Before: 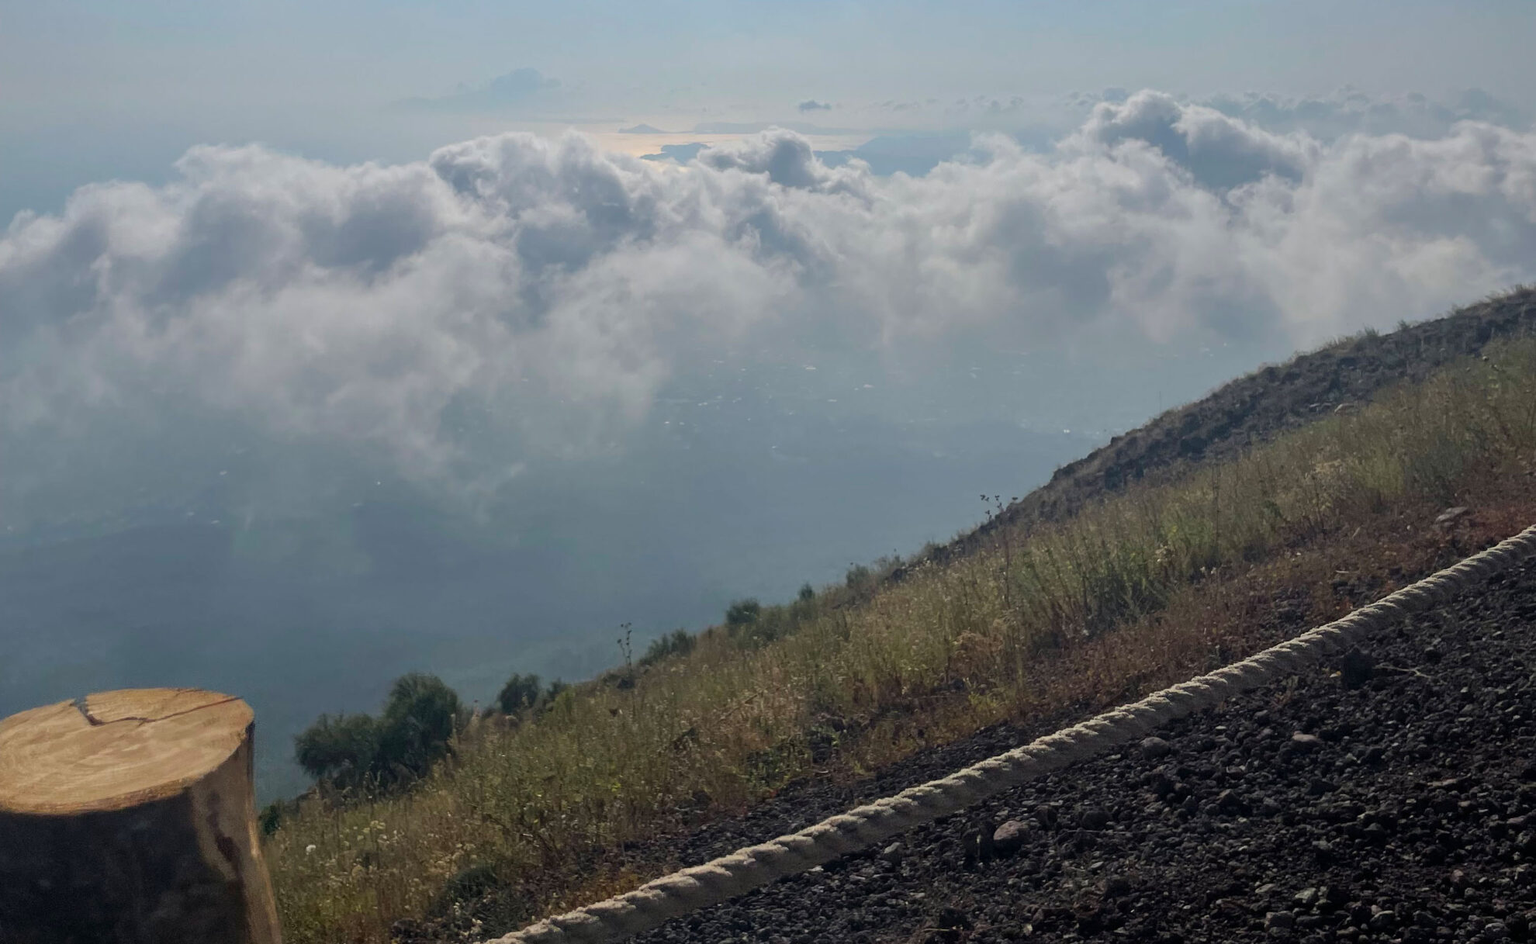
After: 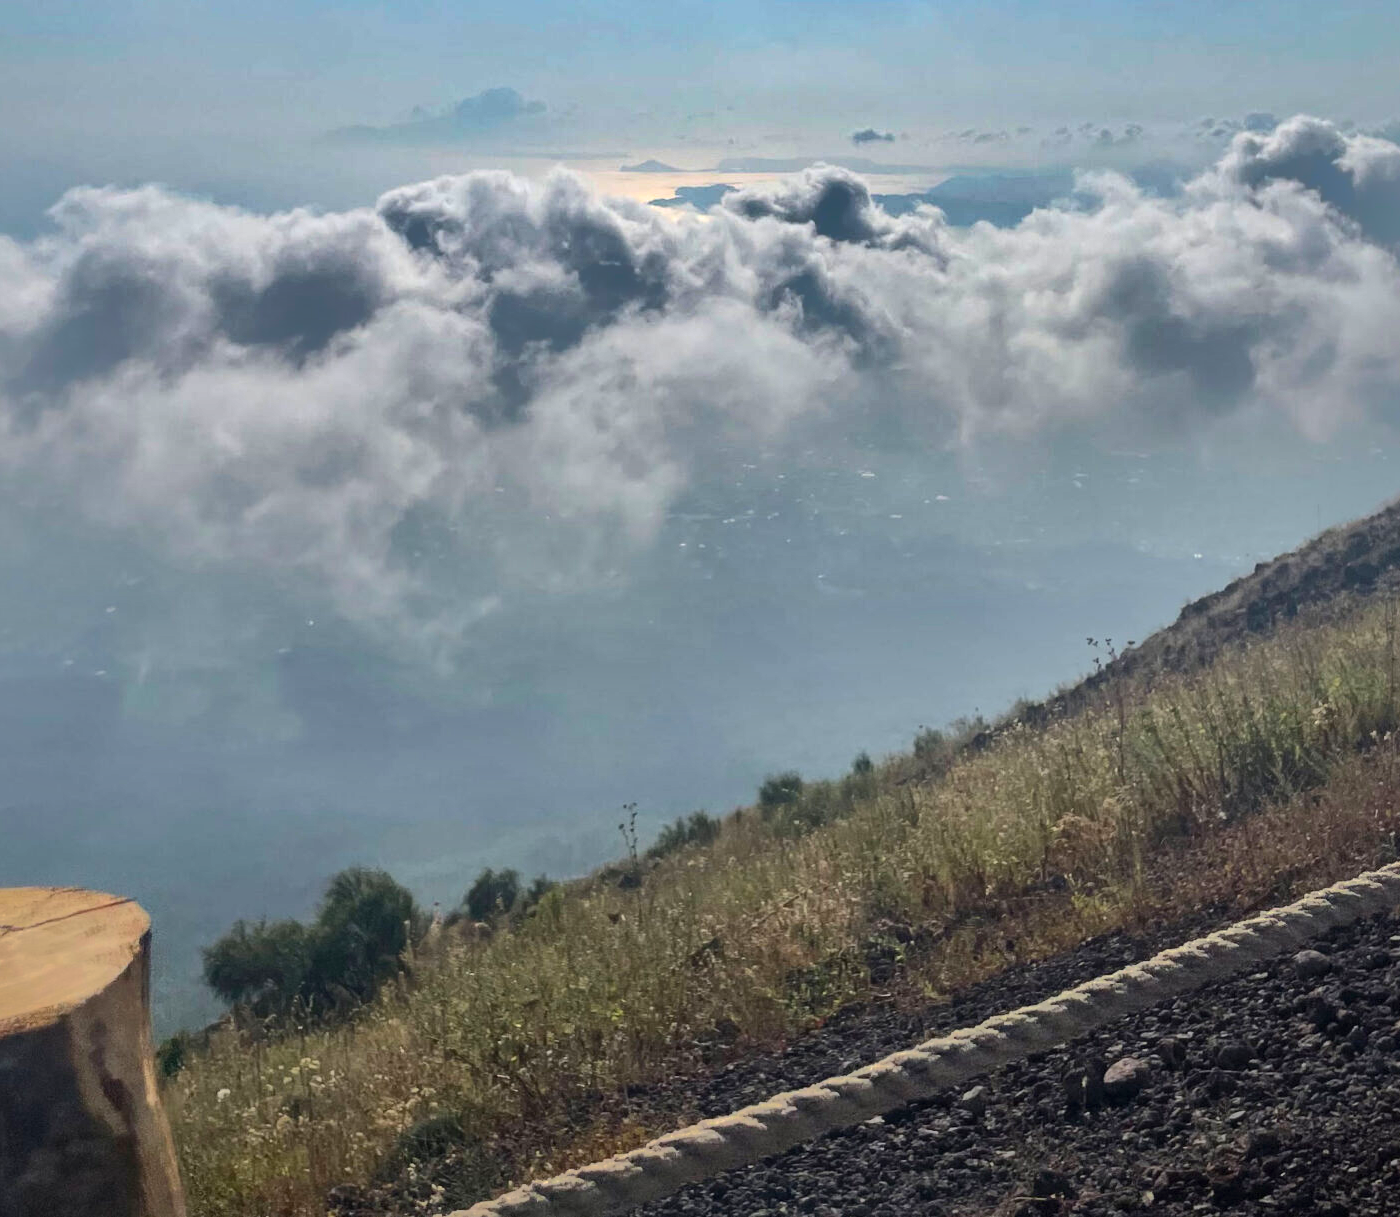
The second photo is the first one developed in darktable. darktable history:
crop and rotate: left 8.965%, right 20.305%
shadows and highlights: shadows 38.58, highlights -74.36
contrast brightness saturation: contrast 0.242, brightness 0.091
exposure: black level correction 0, exposure 0.499 EV, compensate highlight preservation false
